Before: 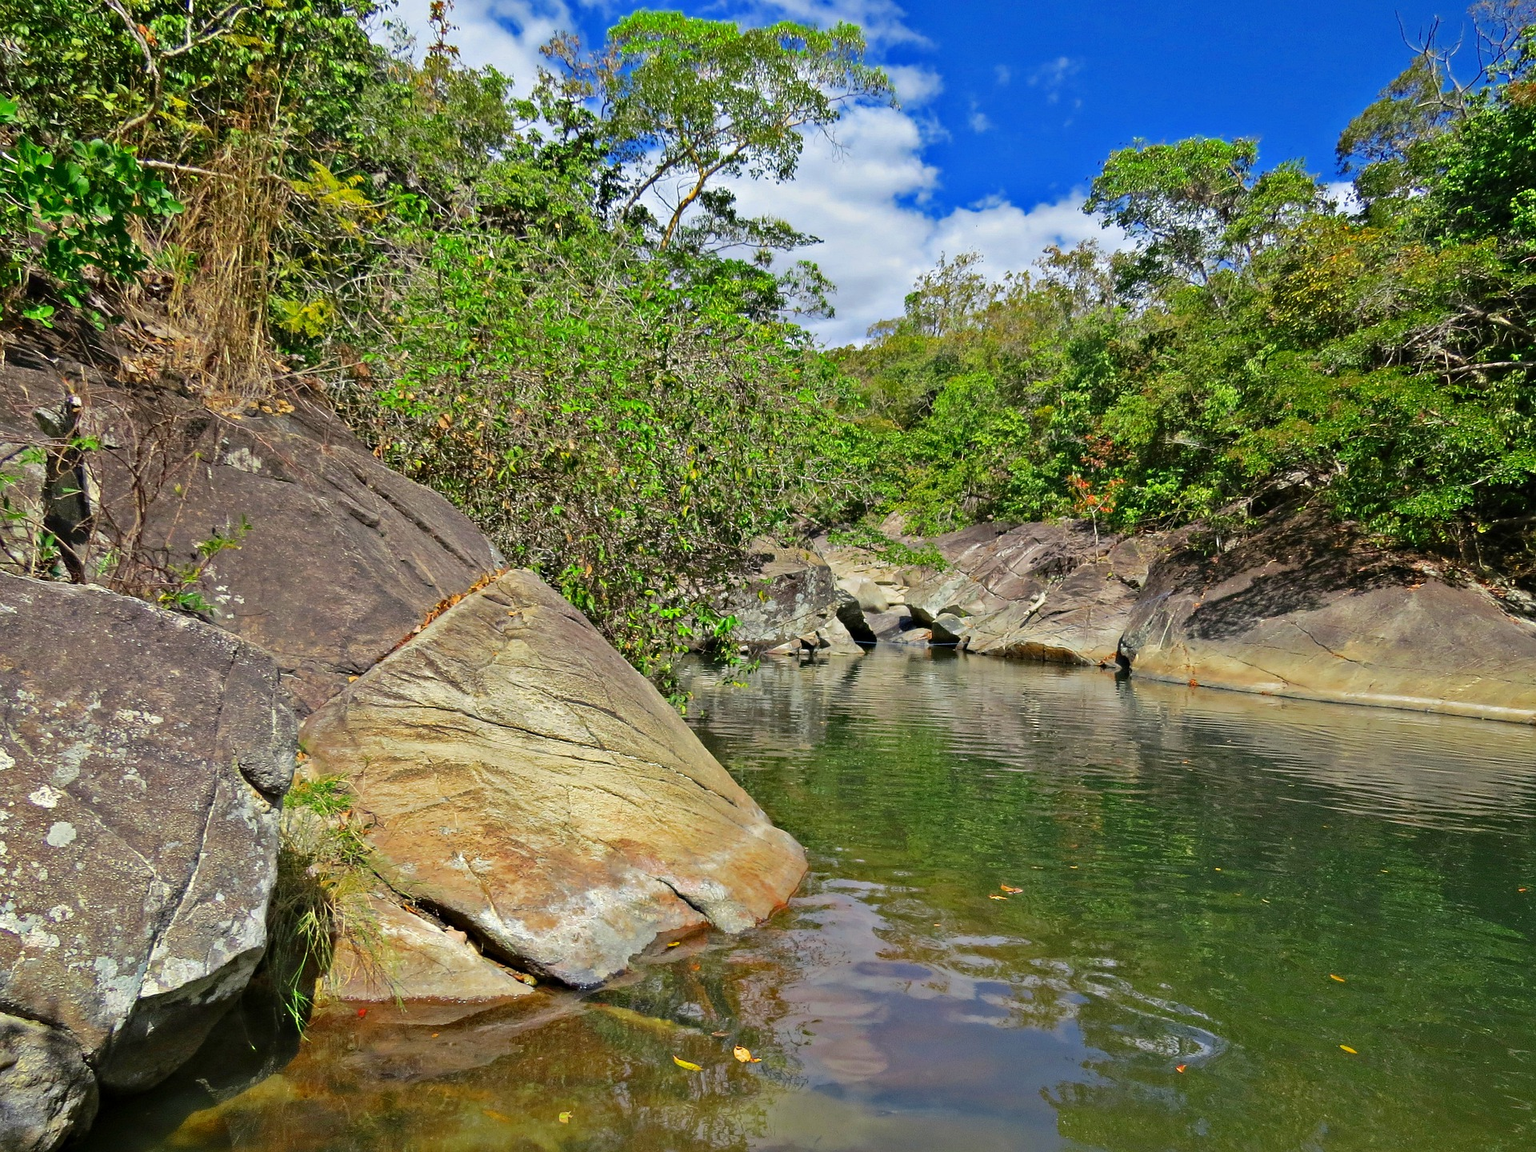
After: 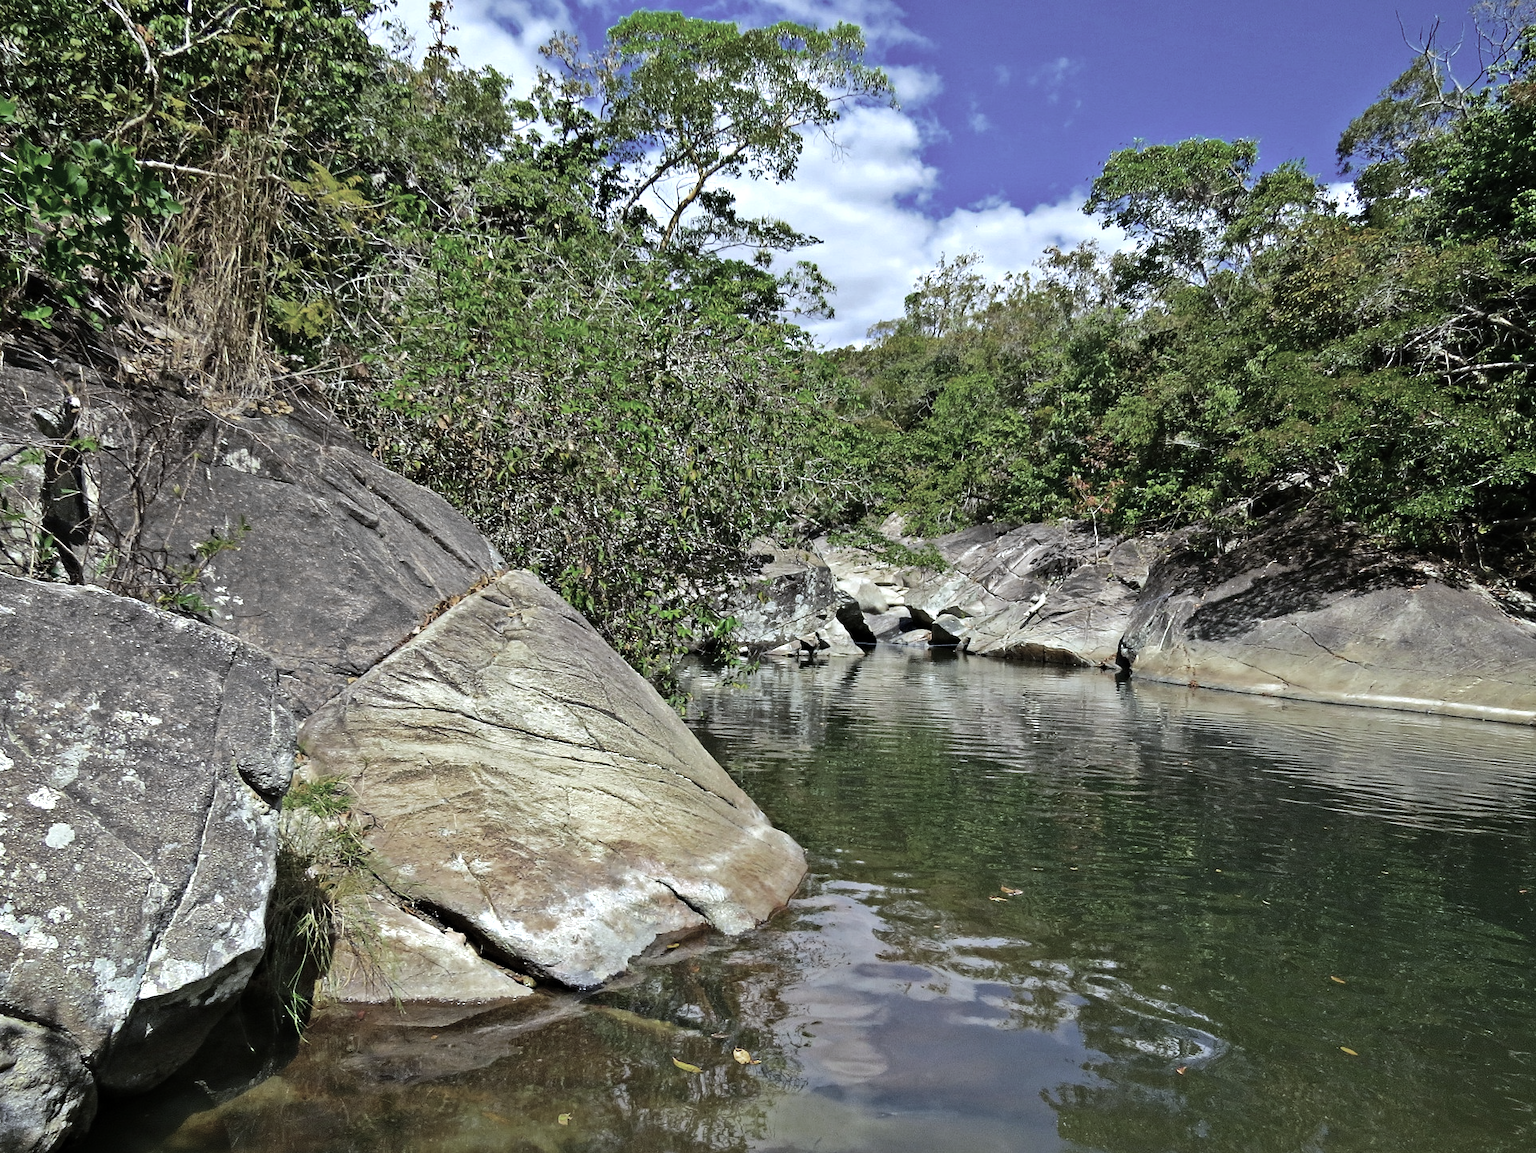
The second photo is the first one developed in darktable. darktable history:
crop and rotate: left 0.126%
color zones: curves: ch0 [(0, 0.487) (0.241, 0.395) (0.434, 0.373) (0.658, 0.412) (0.838, 0.487)]; ch1 [(0, 0) (0.053, 0.053) (0.211, 0.202) (0.579, 0.259) (0.781, 0.241)]
color correction: saturation 0.99
white balance: red 0.924, blue 1.095
tone equalizer: -8 EV -0.75 EV, -7 EV -0.7 EV, -6 EV -0.6 EV, -5 EV -0.4 EV, -3 EV 0.4 EV, -2 EV 0.6 EV, -1 EV 0.7 EV, +0 EV 0.75 EV, edges refinement/feathering 500, mask exposure compensation -1.57 EV, preserve details no
